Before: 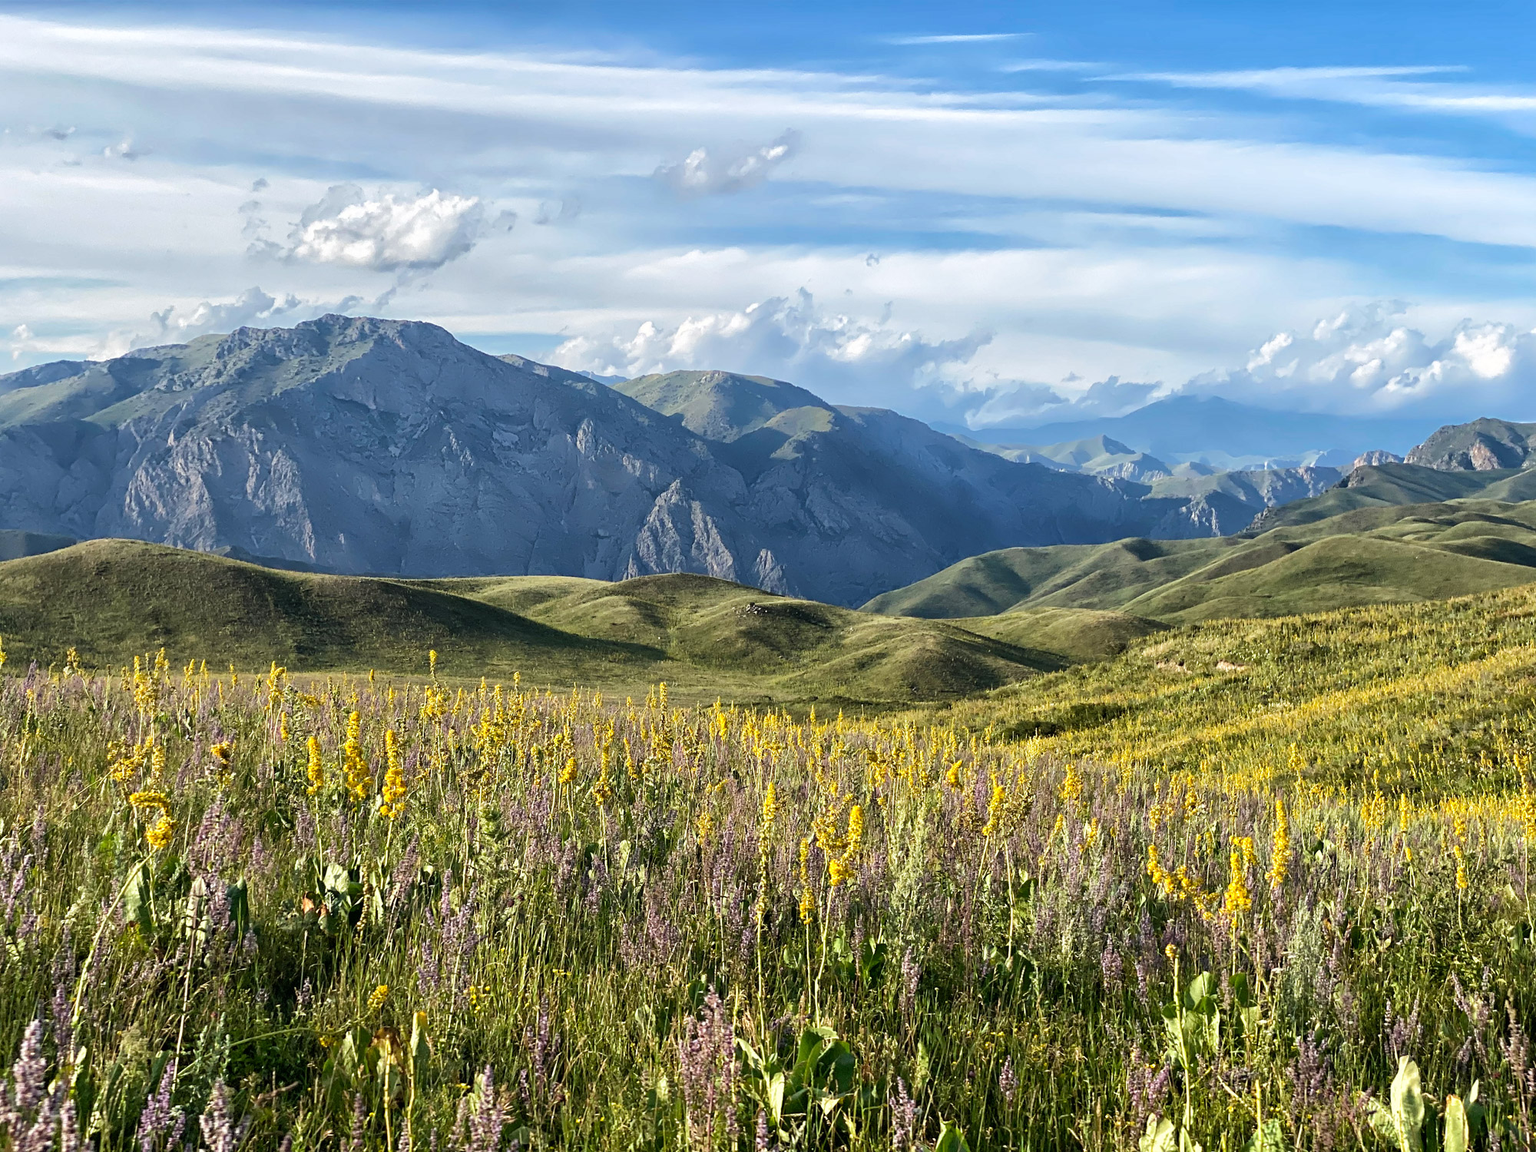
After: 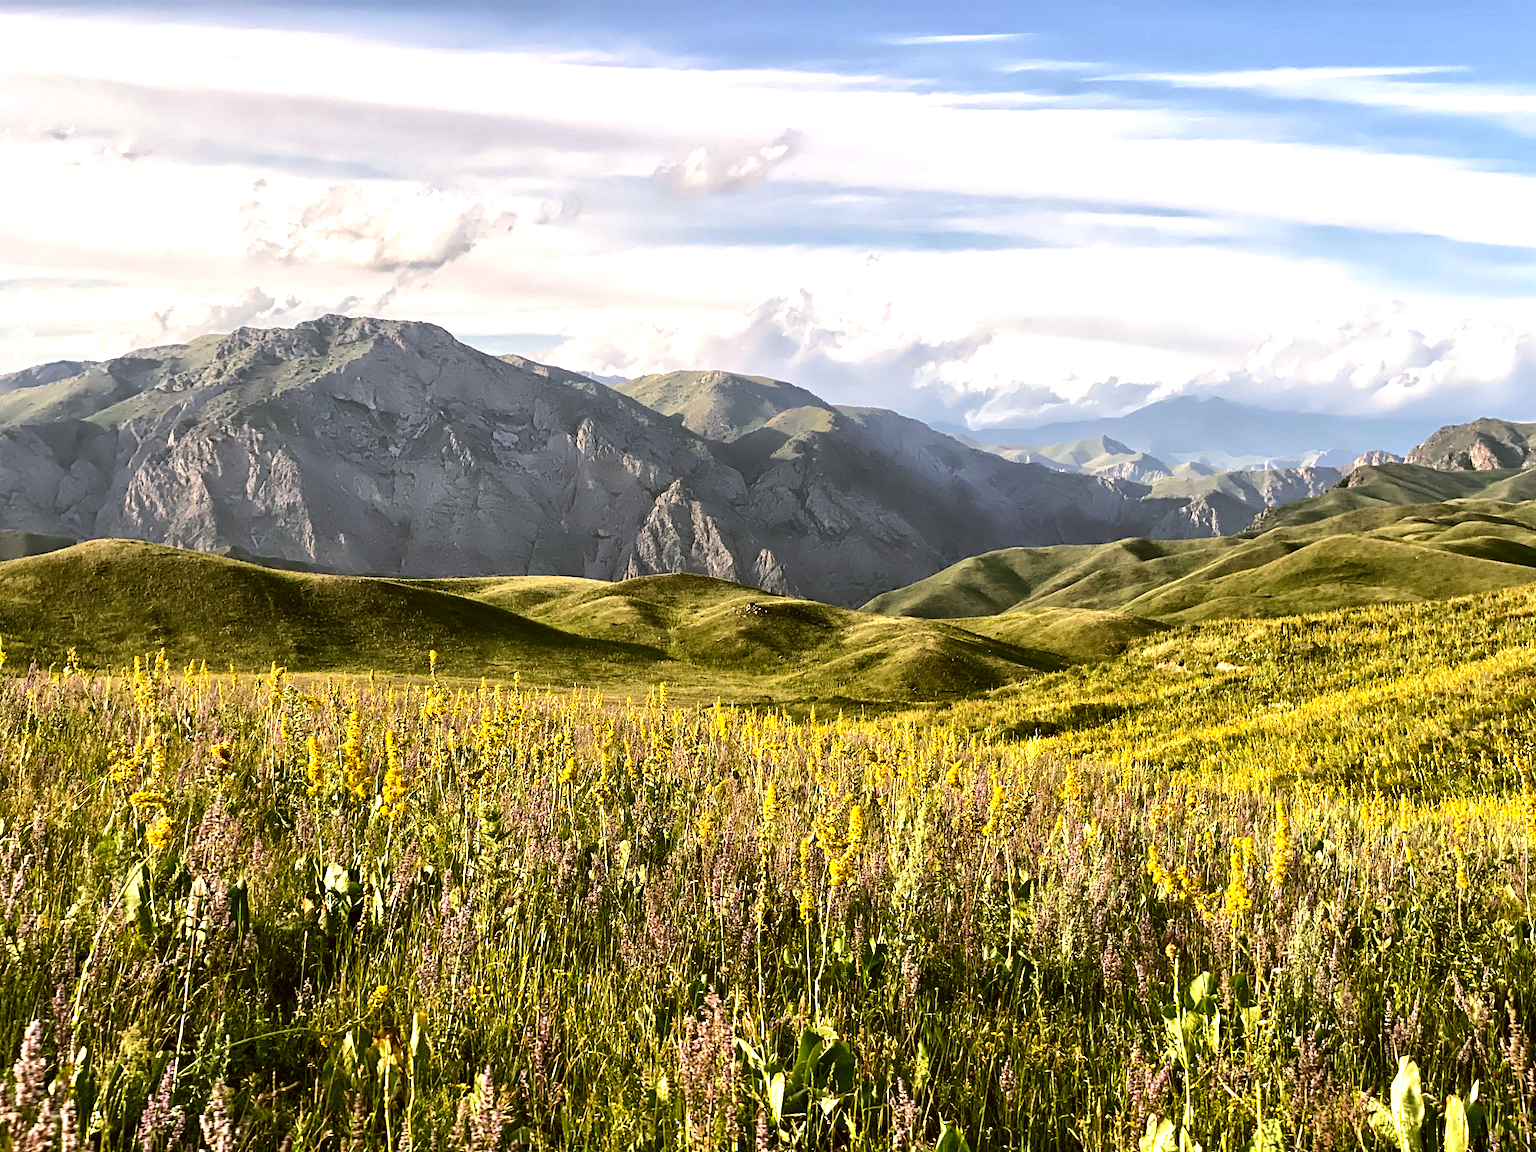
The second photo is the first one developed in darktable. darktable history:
tone equalizer: -8 EV -0.75 EV, -7 EV -0.7 EV, -6 EV -0.6 EV, -5 EV -0.4 EV, -3 EV 0.4 EV, -2 EV 0.6 EV, -1 EV 0.7 EV, +0 EV 0.75 EV, edges refinement/feathering 500, mask exposure compensation -1.57 EV, preserve details no
color correction: highlights a* 8.98, highlights b* 15.09, shadows a* -0.49, shadows b* 26.52
